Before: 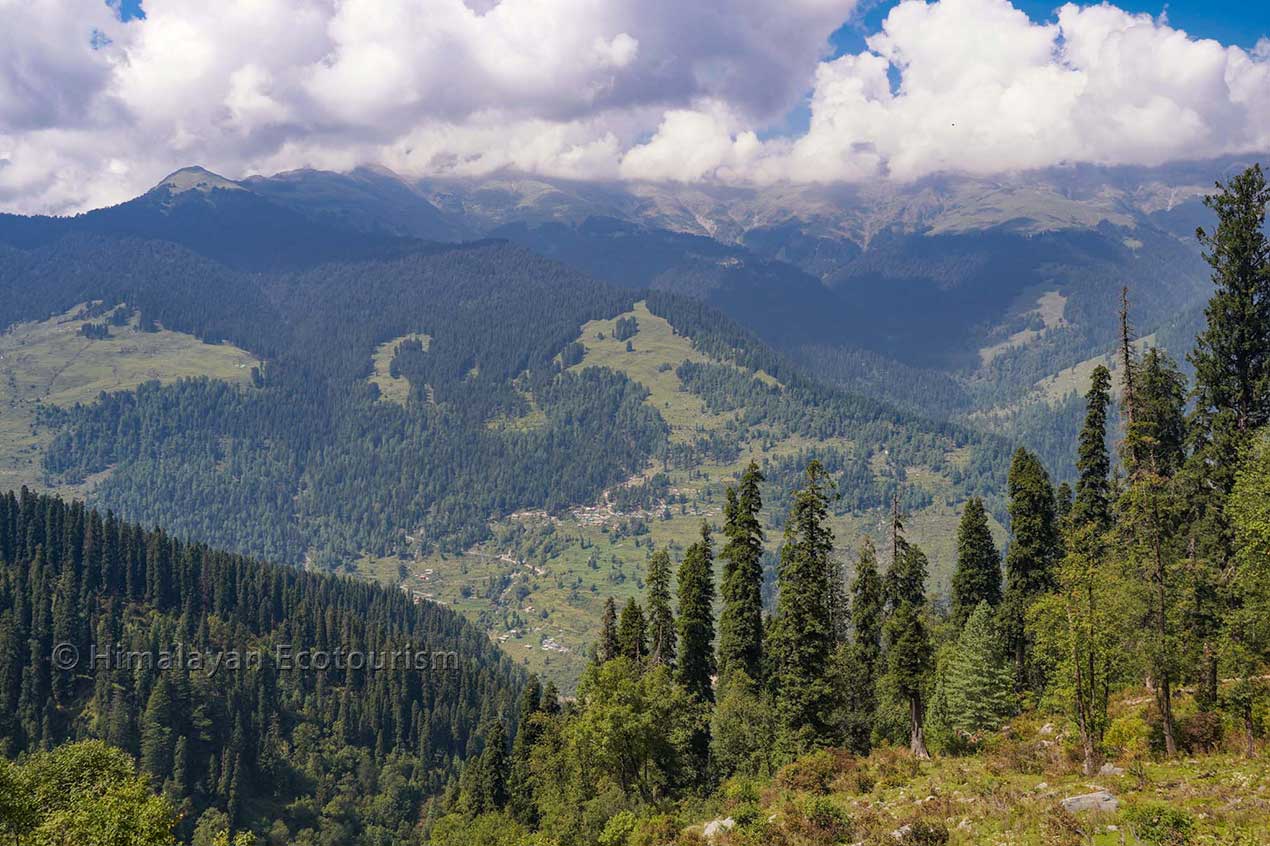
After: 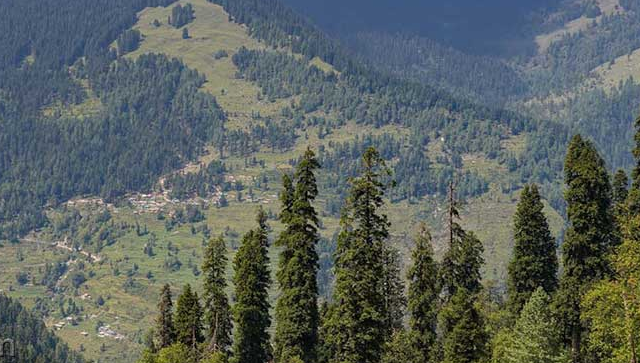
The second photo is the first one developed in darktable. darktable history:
crop: left 34.974%, top 37.1%, right 14.618%, bottom 19.981%
